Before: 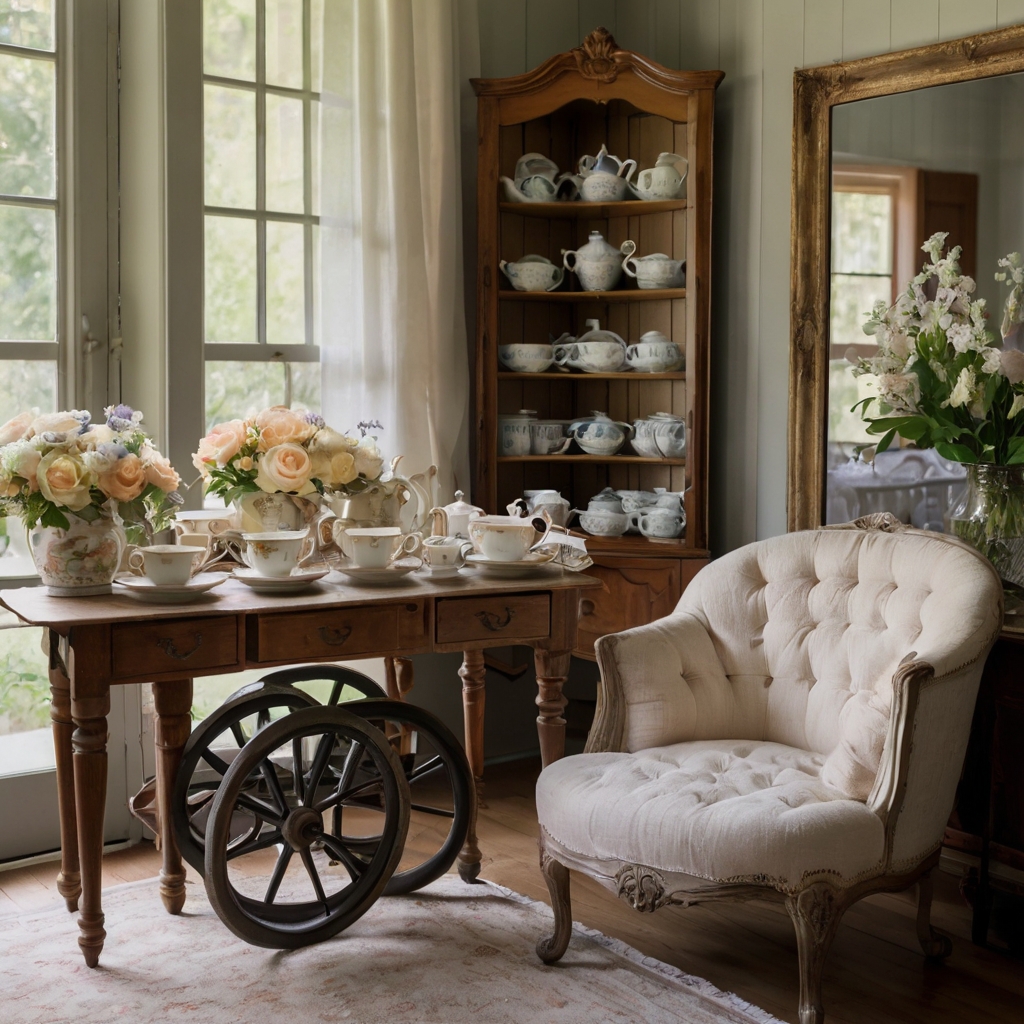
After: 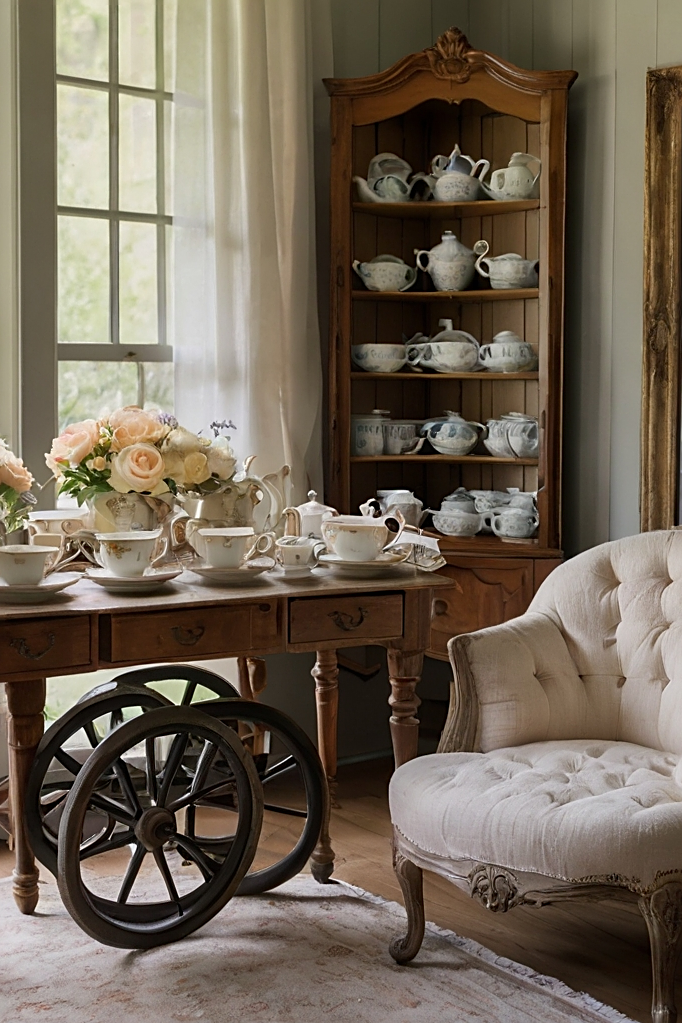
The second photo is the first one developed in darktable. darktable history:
sharpen: on, module defaults
crop and rotate: left 14.436%, right 18.898%
